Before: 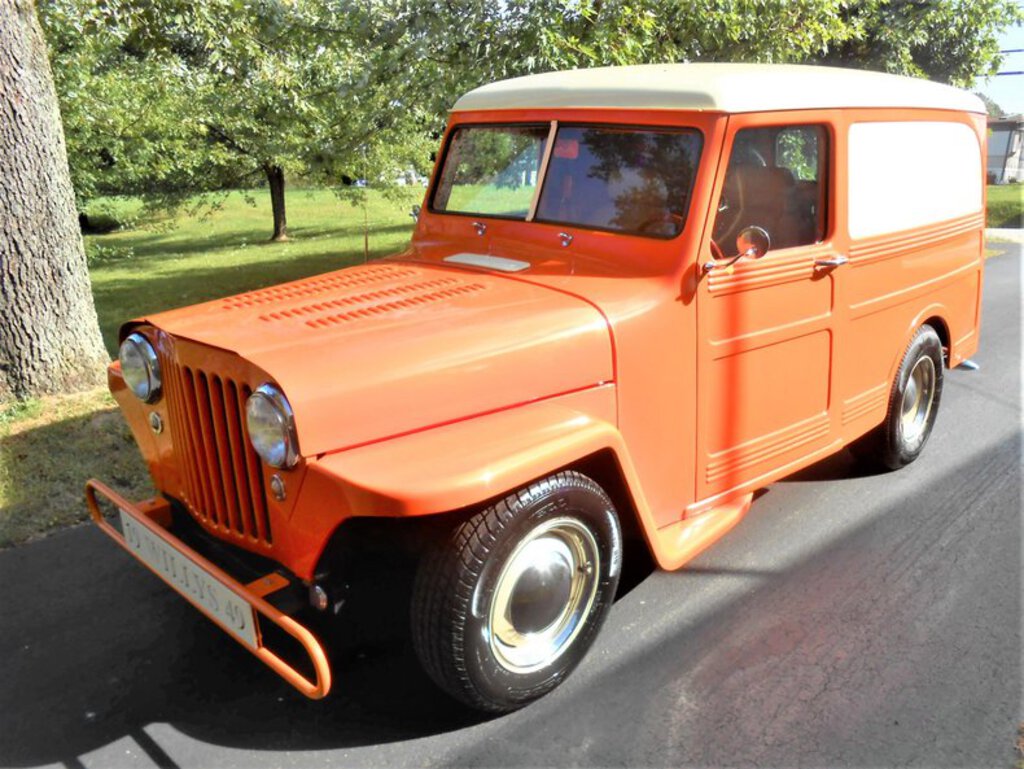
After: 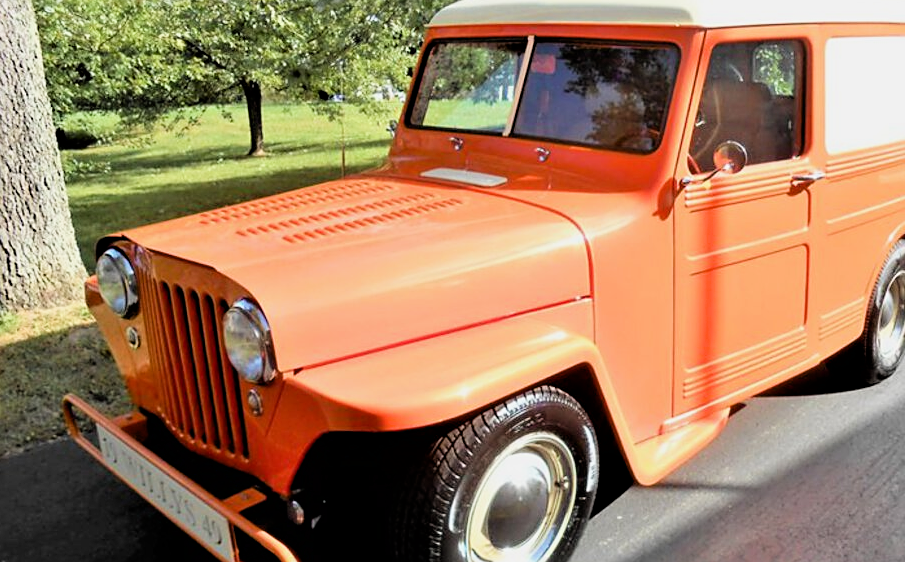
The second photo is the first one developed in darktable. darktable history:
exposure: black level correction 0.003, exposure 0.146 EV, compensate exposure bias true, compensate highlight preservation false
sharpen: on, module defaults
crop and rotate: left 2.321%, top 11.1%, right 9.217%, bottom 15.692%
filmic rgb: black relative exposure -11.83 EV, white relative exposure 5.4 EV, threshold 3 EV, hardness 4.5, latitude 49.74%, contrast 1.141, enable highlight reconstruction true
